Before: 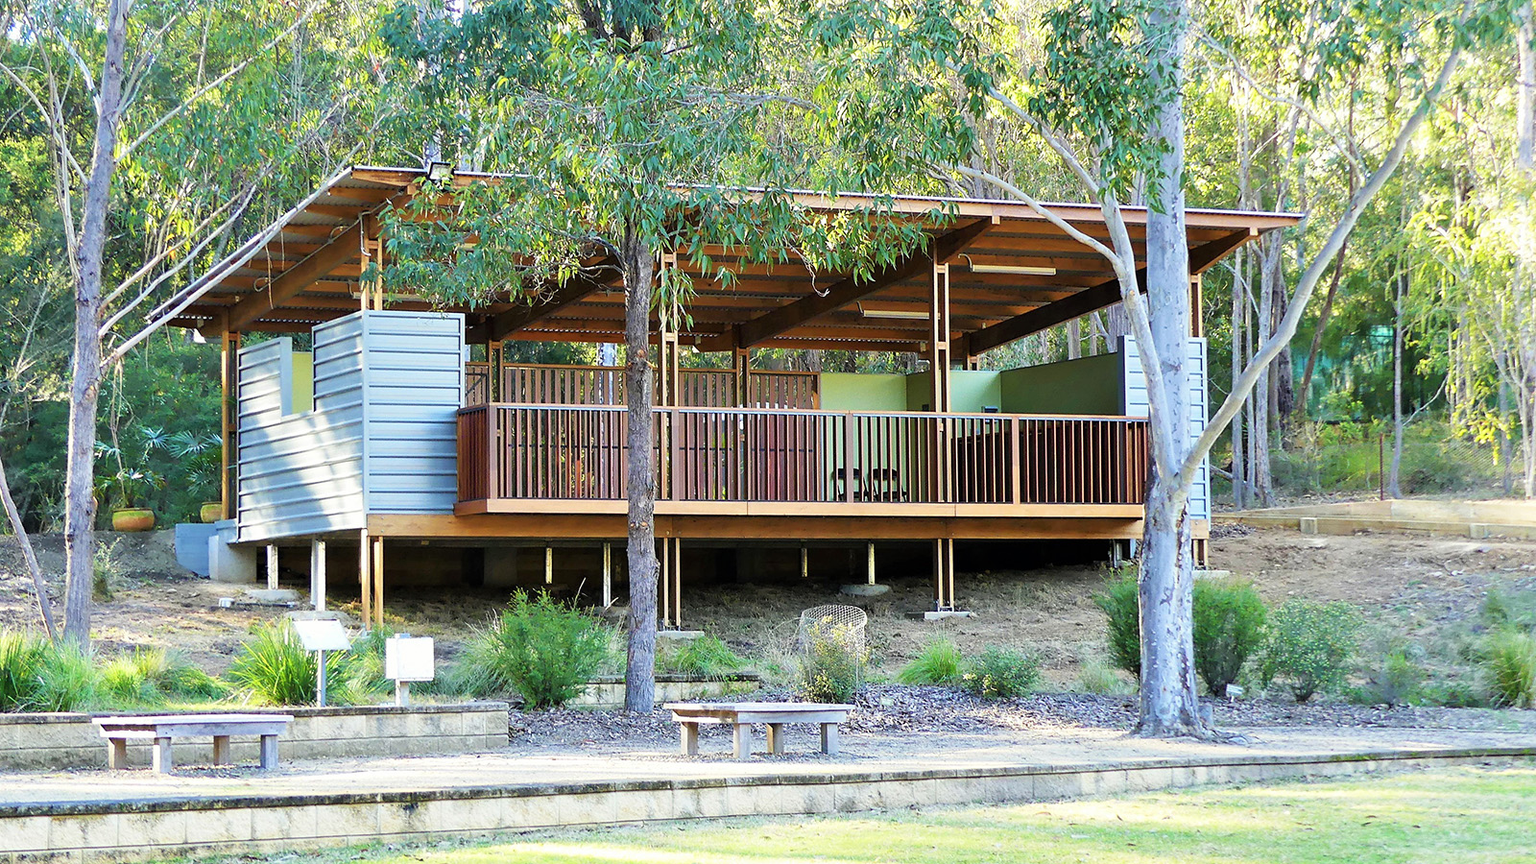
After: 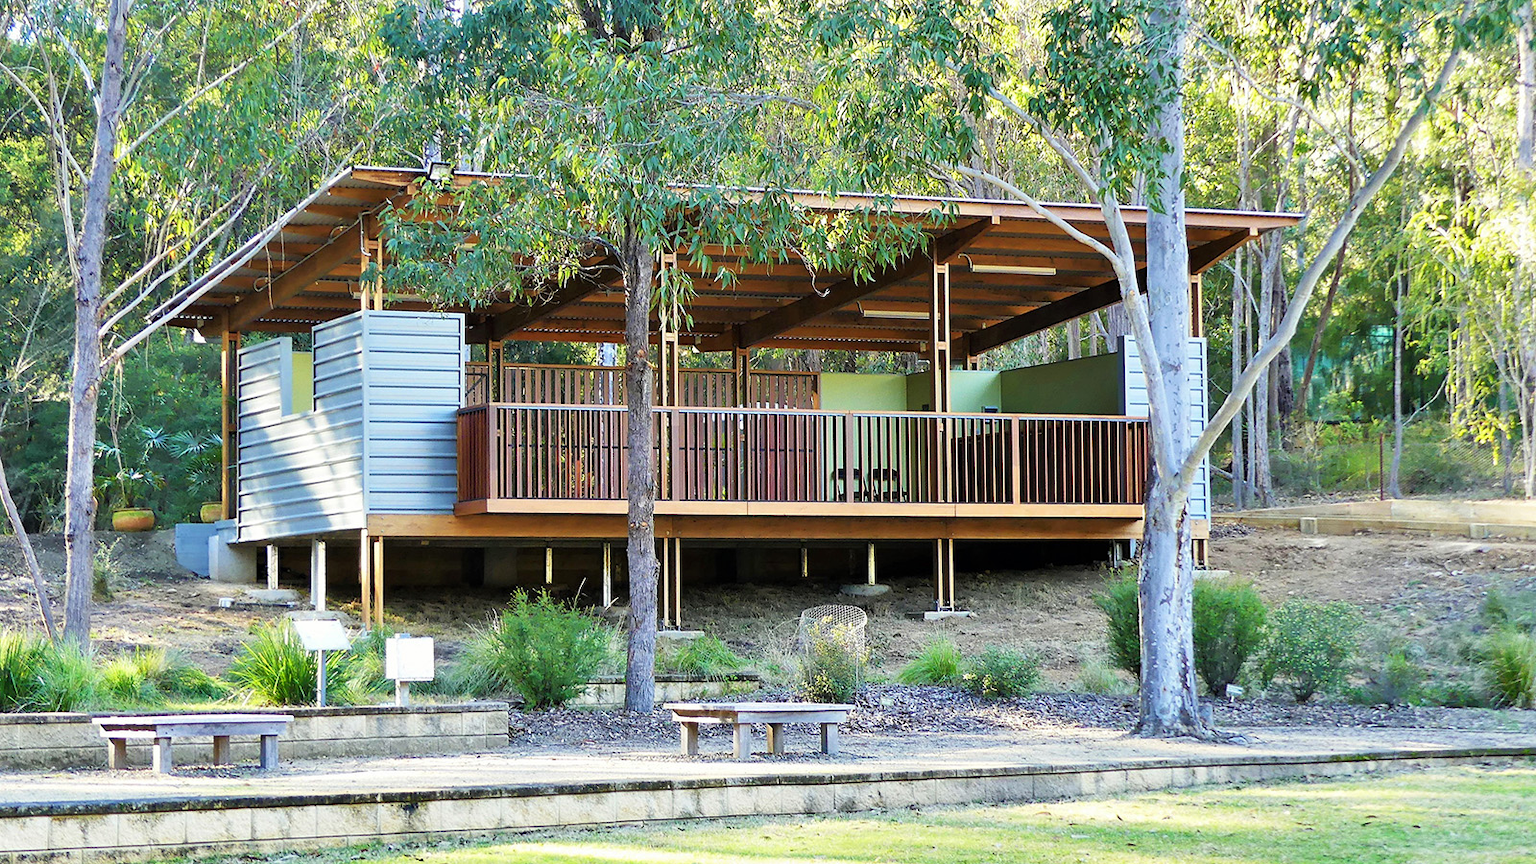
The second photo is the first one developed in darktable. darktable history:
shadows and highlights: shadows 5, soften with gaussian
tone equalizer: -7 EV 0.13 EV, smoothing diameter 25%, edges refinement/feathering 10, preserve details guided filter
